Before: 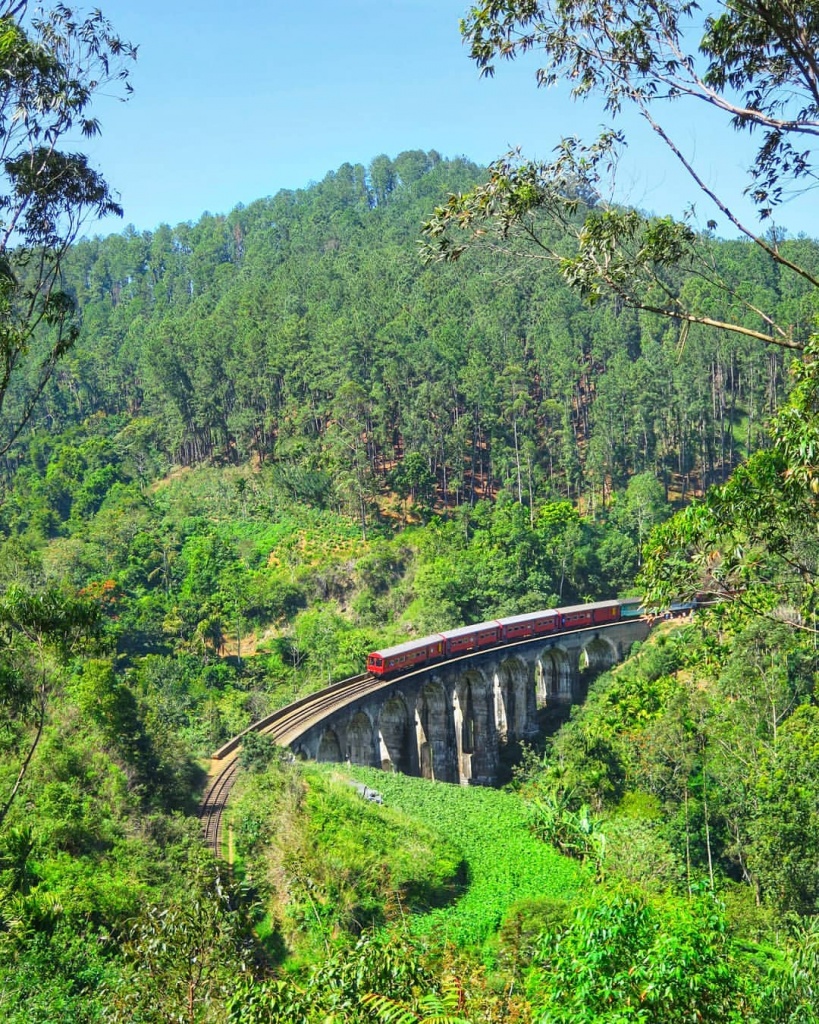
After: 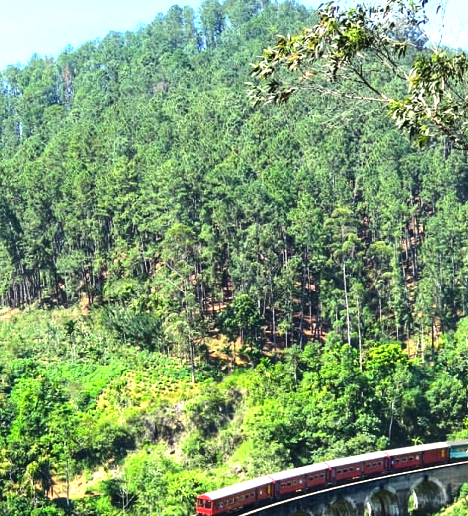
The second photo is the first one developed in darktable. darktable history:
tone equalizer: -8 EV -1.08 EV, -7 EV -1.01 EV, -6 EV -0.867 EV, -5 EV -0.578 EV, -3 EV 0.578 EV, -2 EV 0.867 EV, -1 EV 1.01 EV, +0 EV 1.08 EV, edges refinement/feathering 500, mask exposure compensation -1.57 EV, preserve details no
crop: left 20.932%, top 15.471%, right 21.848%, bottom 34.081%
